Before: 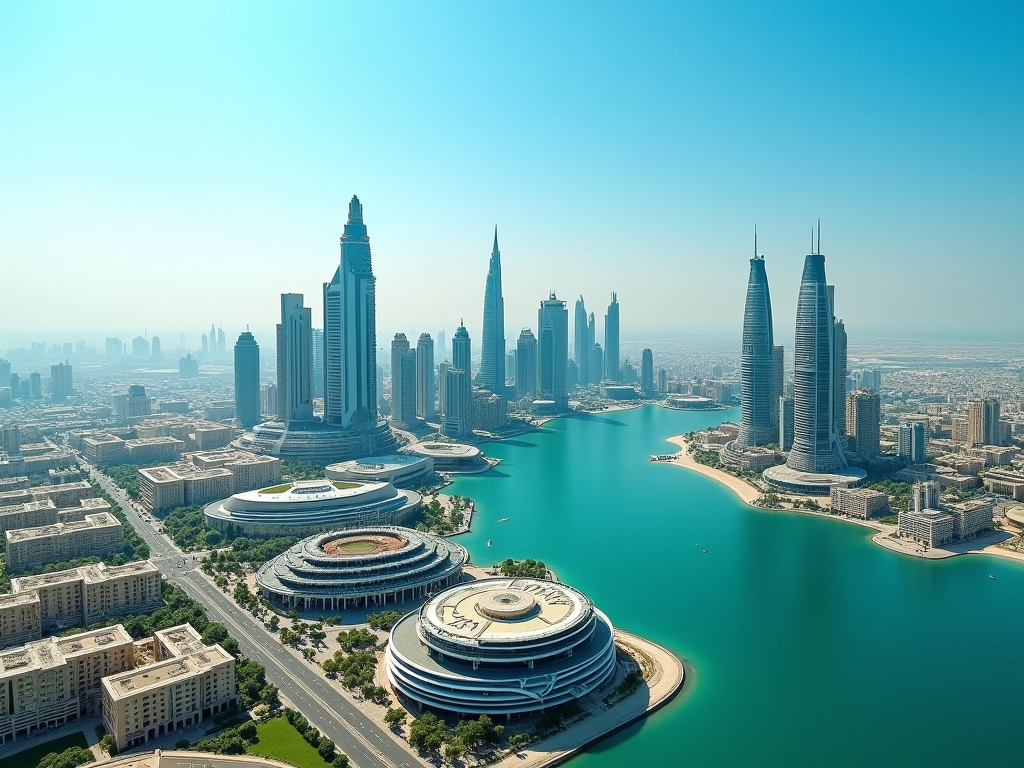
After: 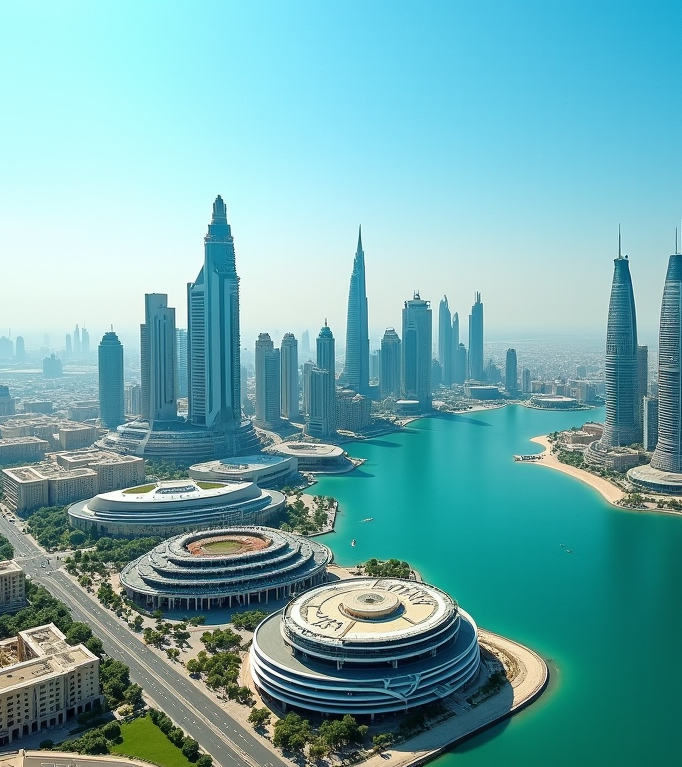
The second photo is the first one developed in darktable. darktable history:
crop and rotate: left 13.329%, right 20.065%
